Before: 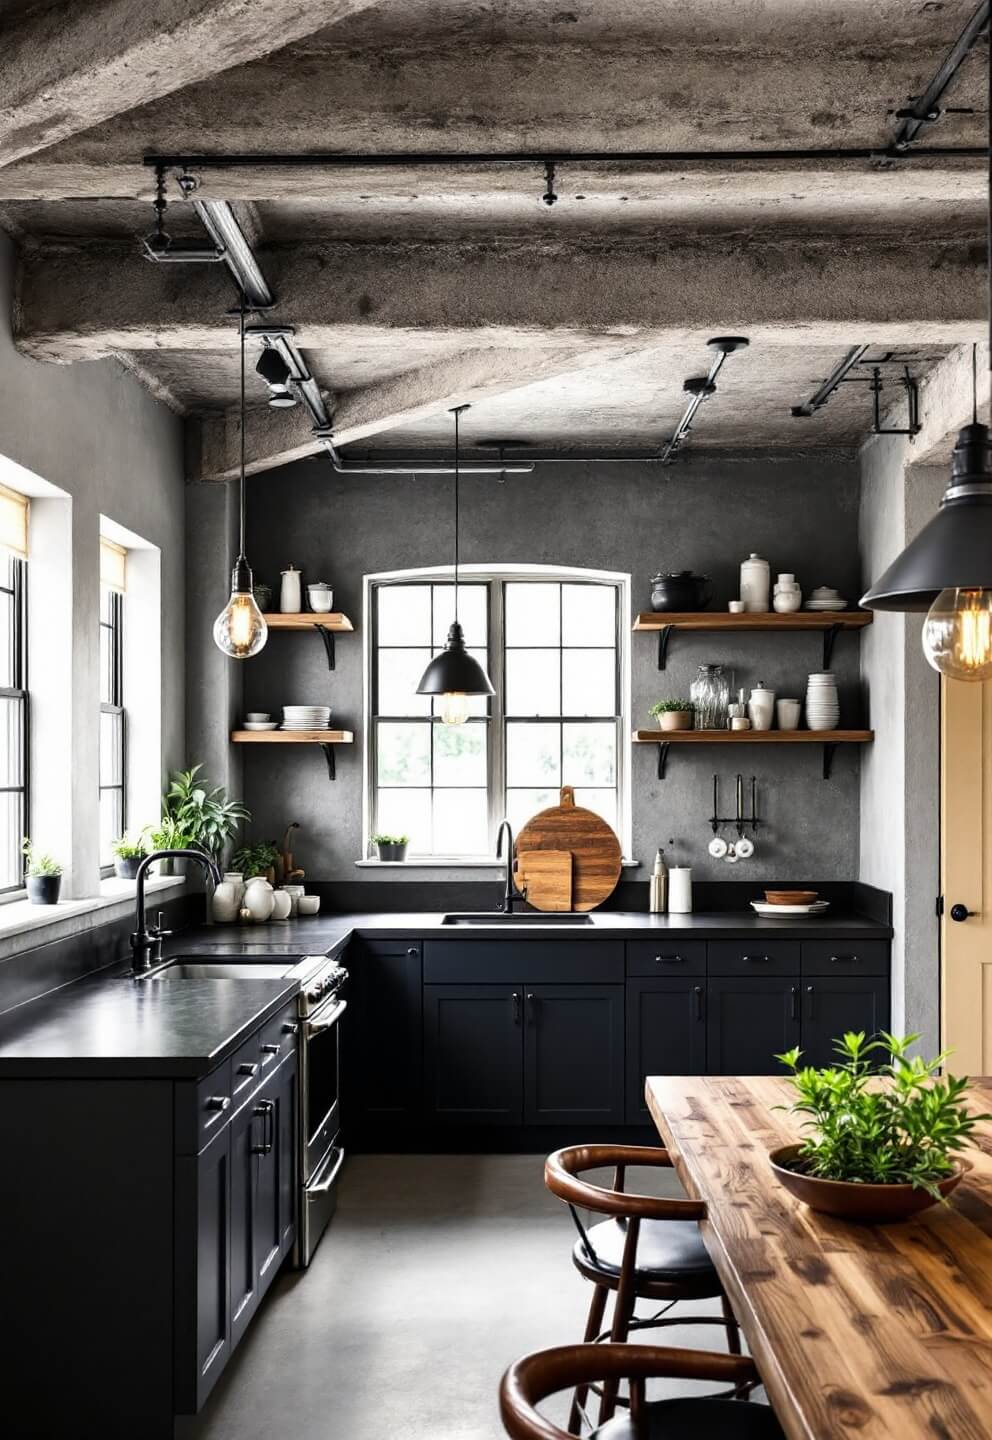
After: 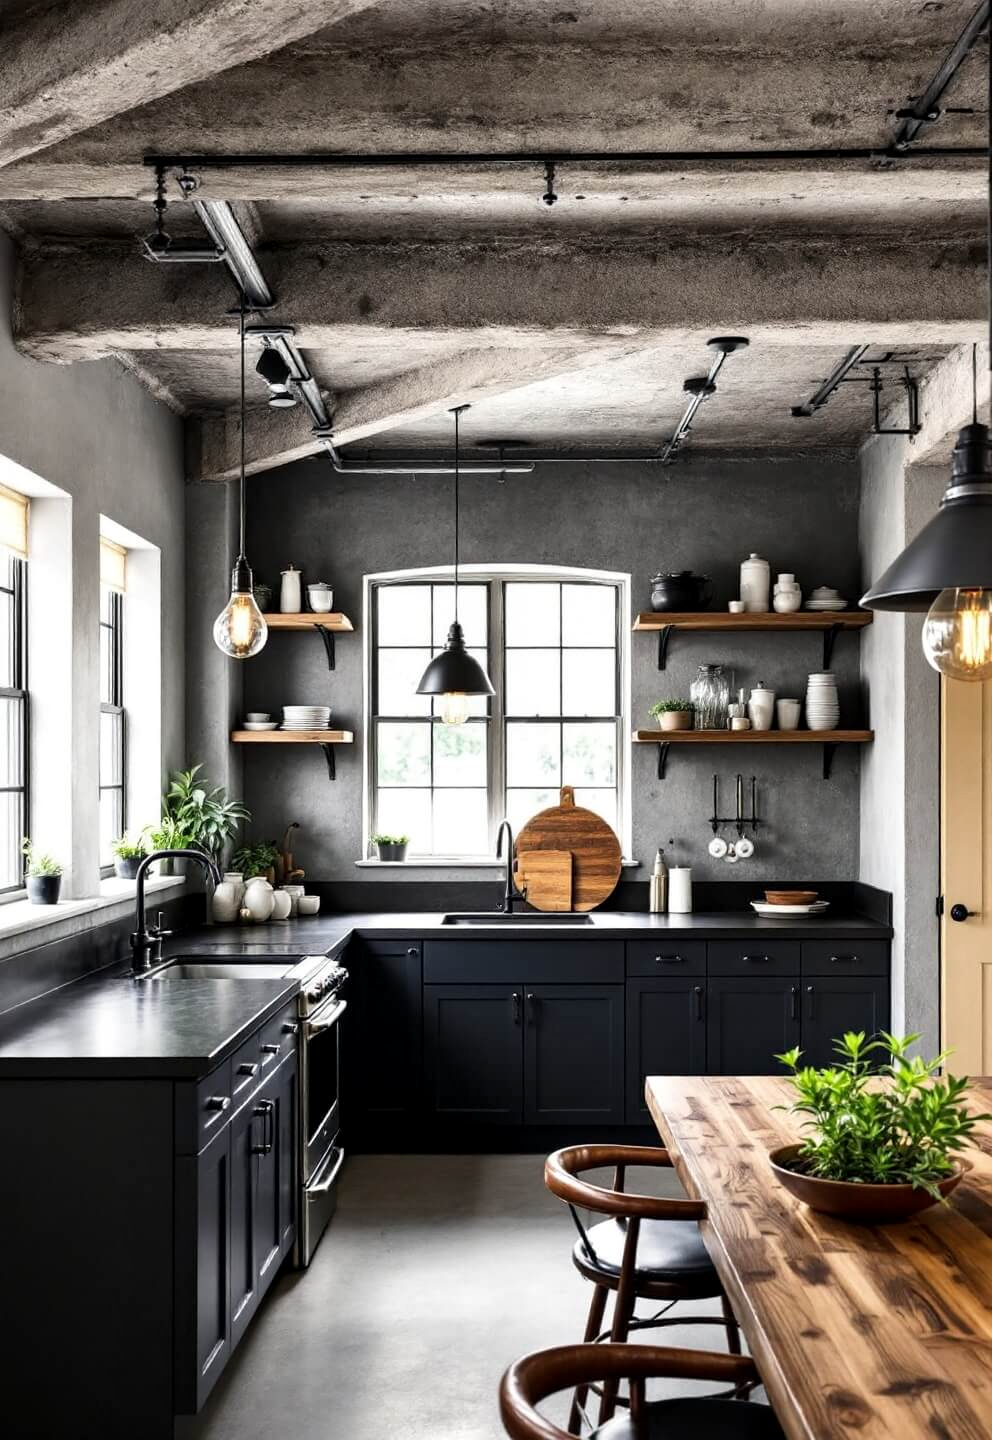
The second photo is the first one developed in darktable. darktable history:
local contrast: mode bilateral grid, contrast 20, coarseness 50, detail 120%, midtone range 0.2
